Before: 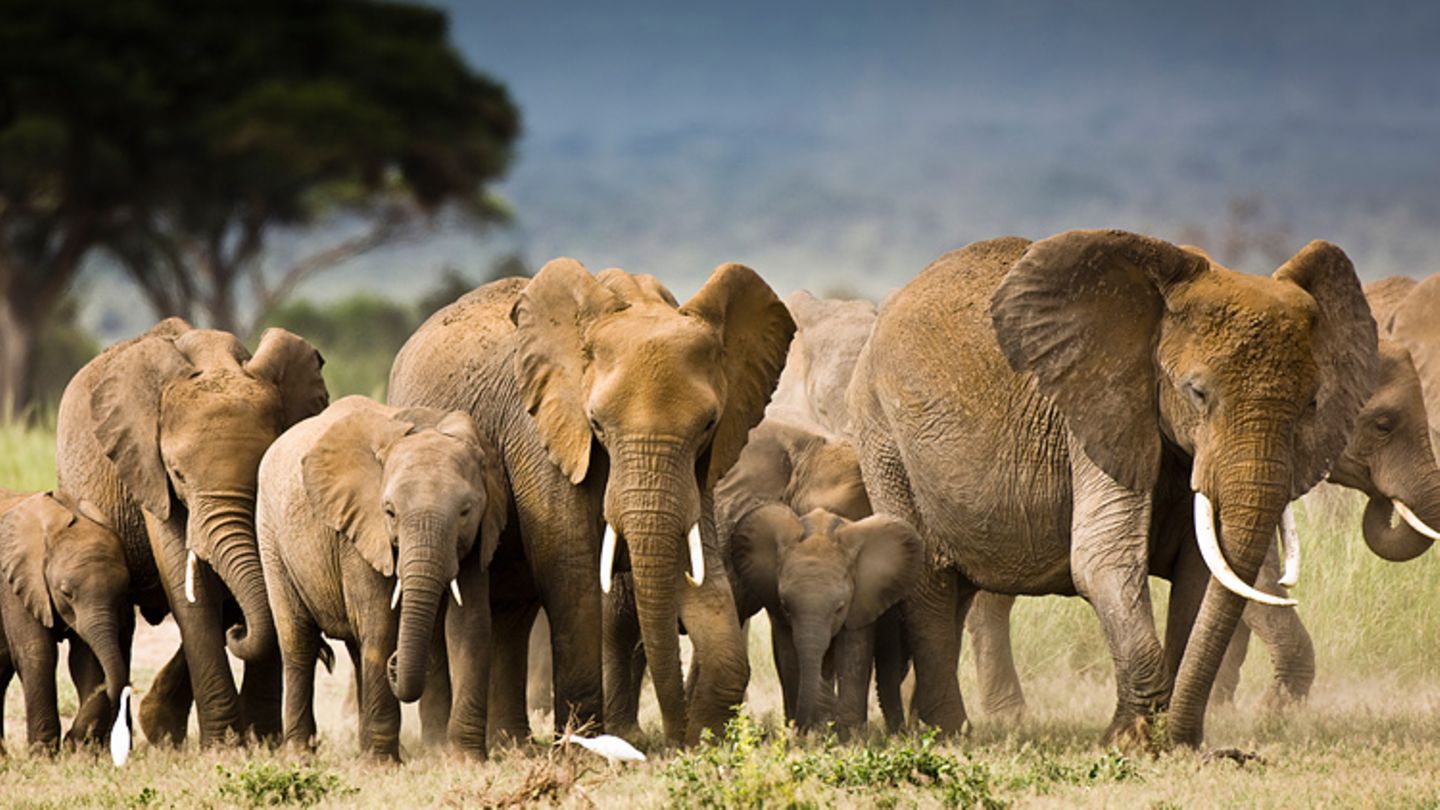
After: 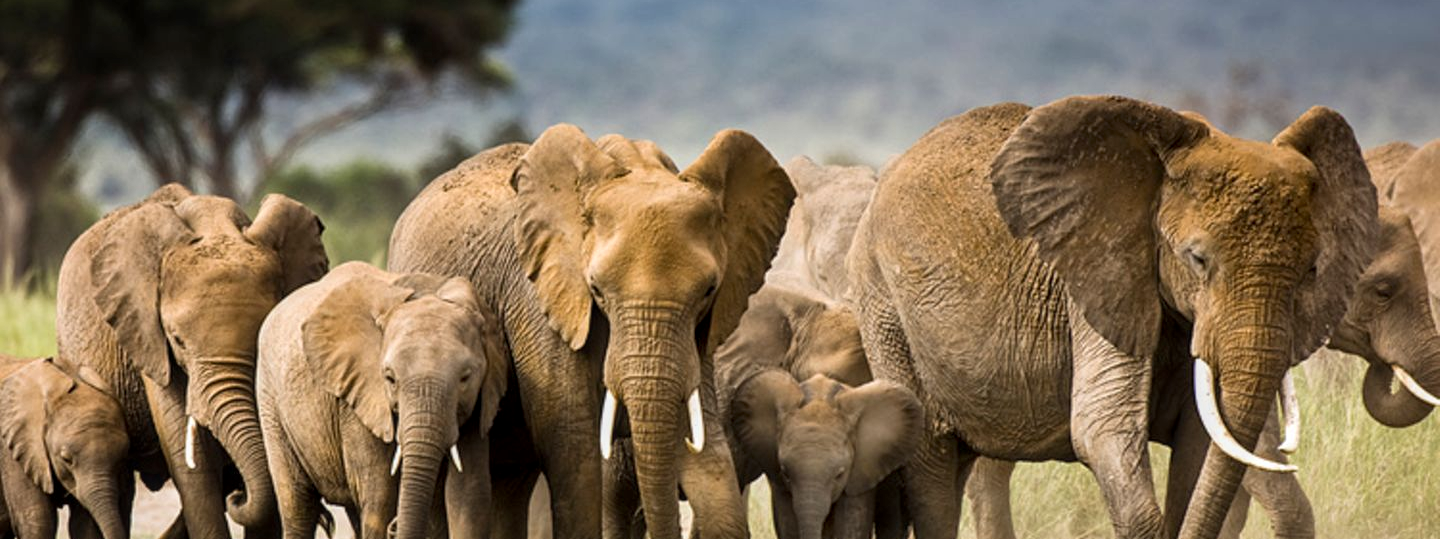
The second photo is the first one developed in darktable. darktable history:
local contrast: on, module defaults
crop: top 16.655%, bottom 16.744%
